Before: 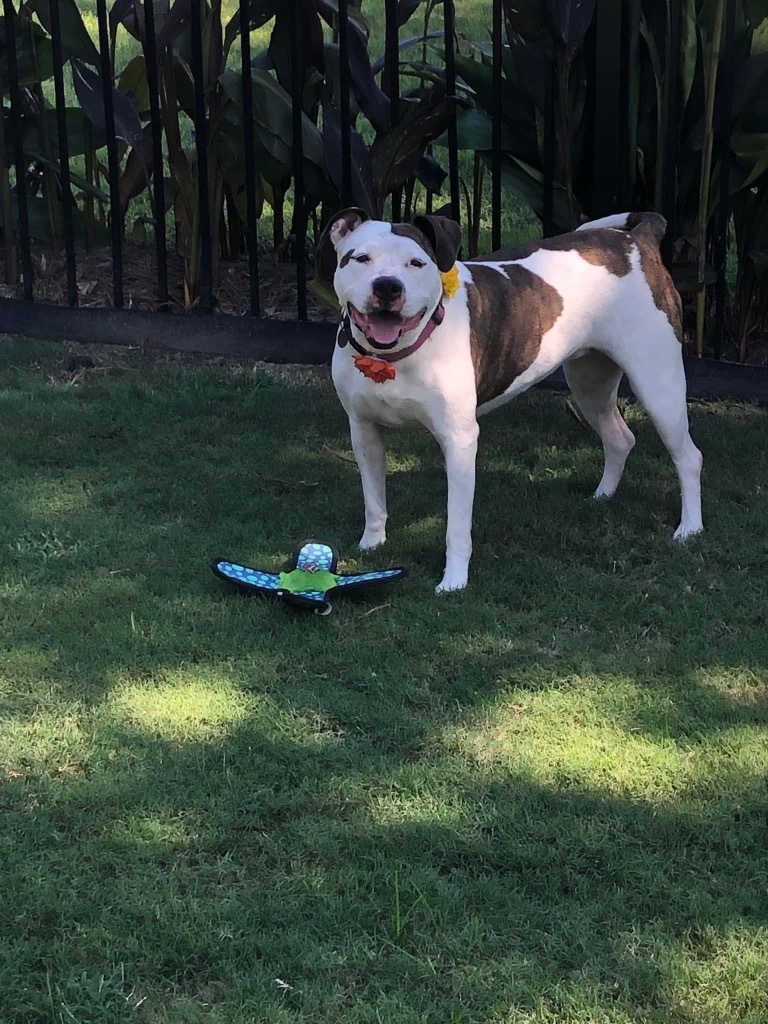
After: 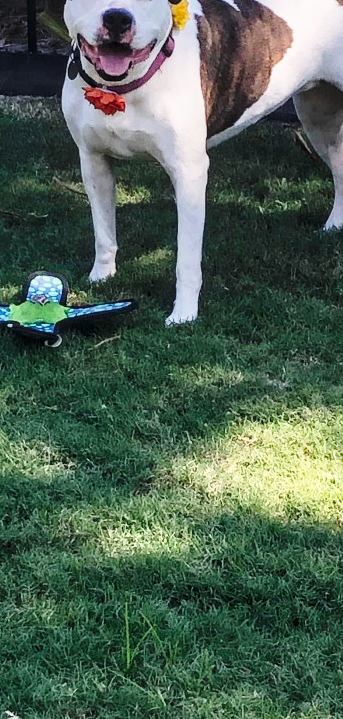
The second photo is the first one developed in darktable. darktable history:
local contrast: on, module defaults
crop: left 35.267%, top 26.264%, right 19.955%, bottom 3.437%
base curve: curves: ch0 [(0, 0) (0.028, 0.03) (0.121, 0.232) (0.46, 0.748) (0.859, 0.968) (1, 1)], preserve colors none
